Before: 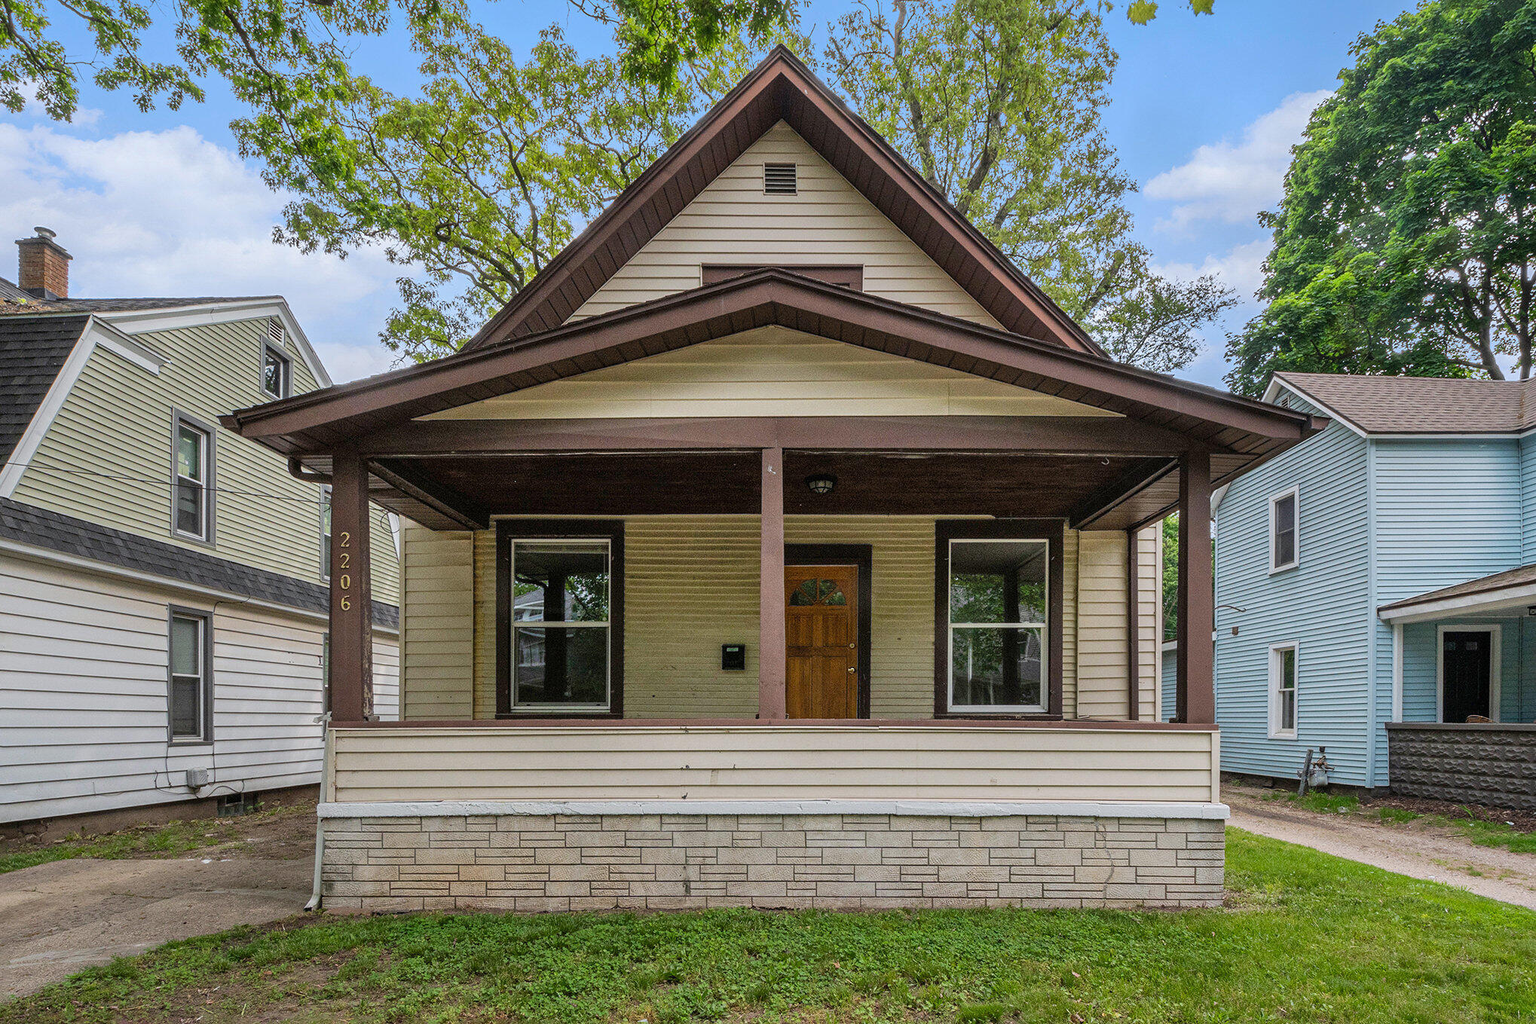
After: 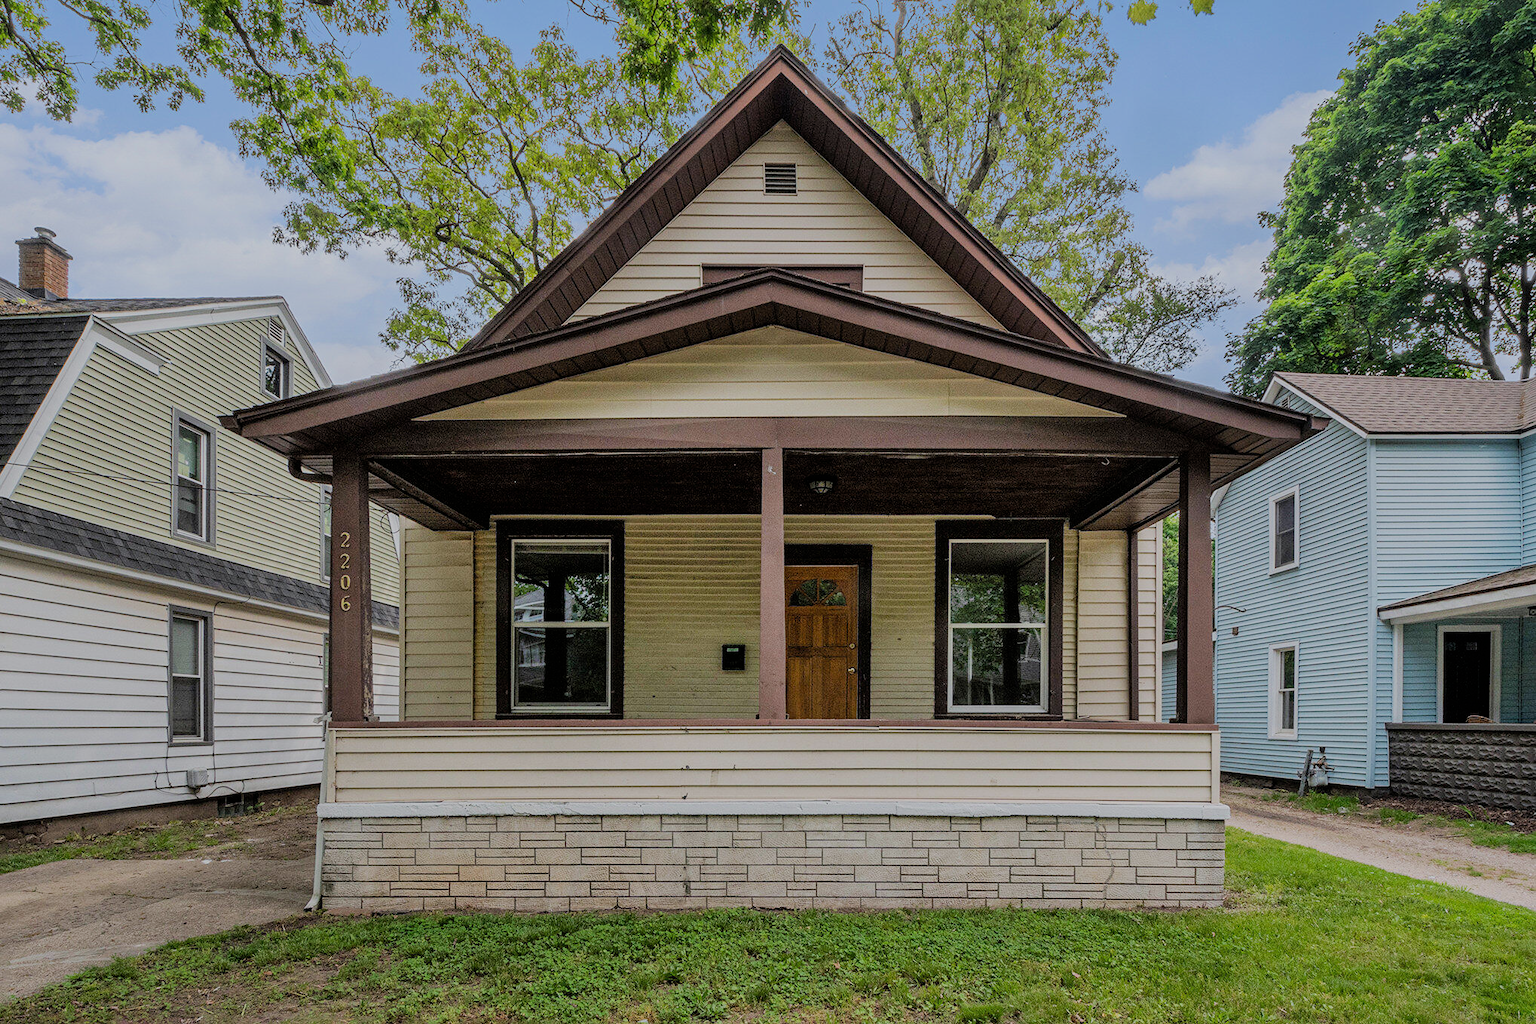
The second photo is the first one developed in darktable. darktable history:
filmic rgb: black relative exposure -7.09 EV, white relative exposure 5.36 EV, threshold 5.98 EV, hardness 3.03, enable highlight reconstruction true
